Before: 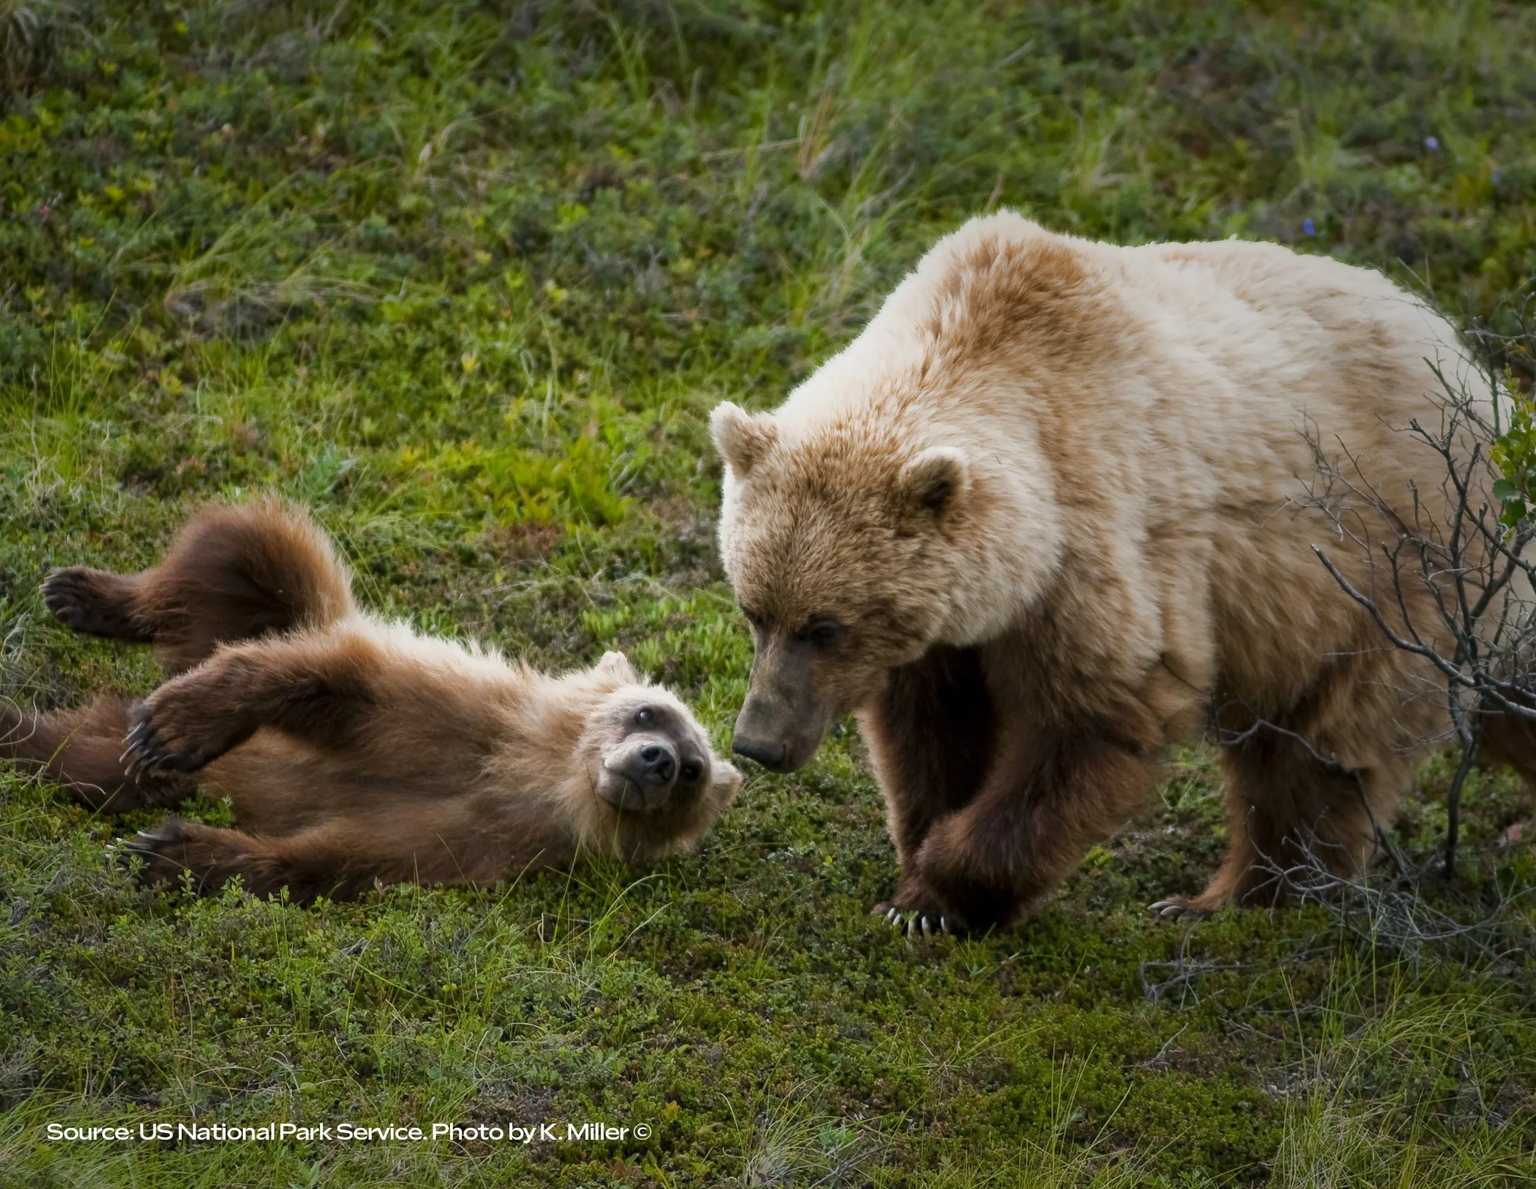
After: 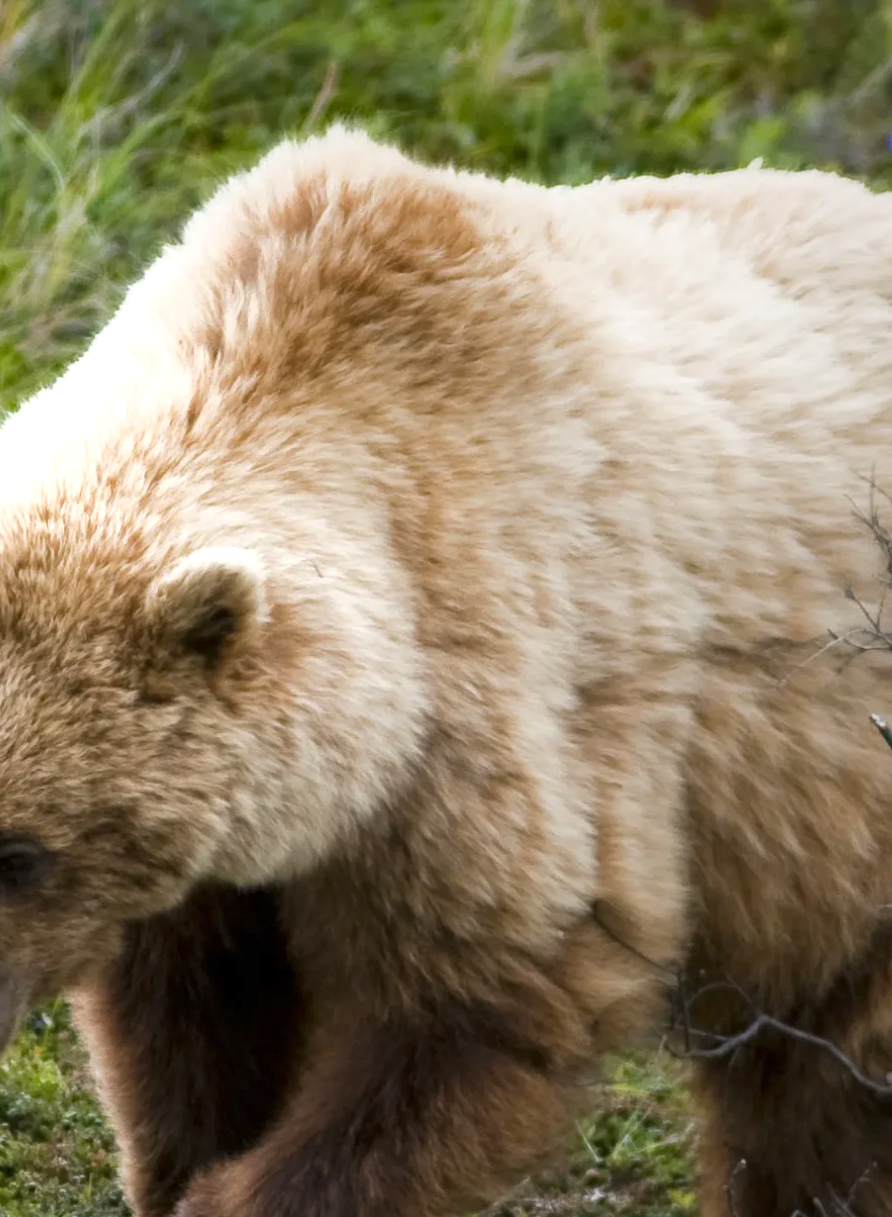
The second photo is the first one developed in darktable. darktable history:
exposure: exposure 0.6 EV, compensate highlight preservation false
rotate and perspective: rotation 0.062°, lens shift (vertical) 0.115, lens shift (horizontal) -0.133, crop left 0.047, crop right 0.94, crop top 0.061, crop bottom 0.94
crop and rotate: left 49.936%, top 10.094%, right 13.136%, bottom 24.256%
